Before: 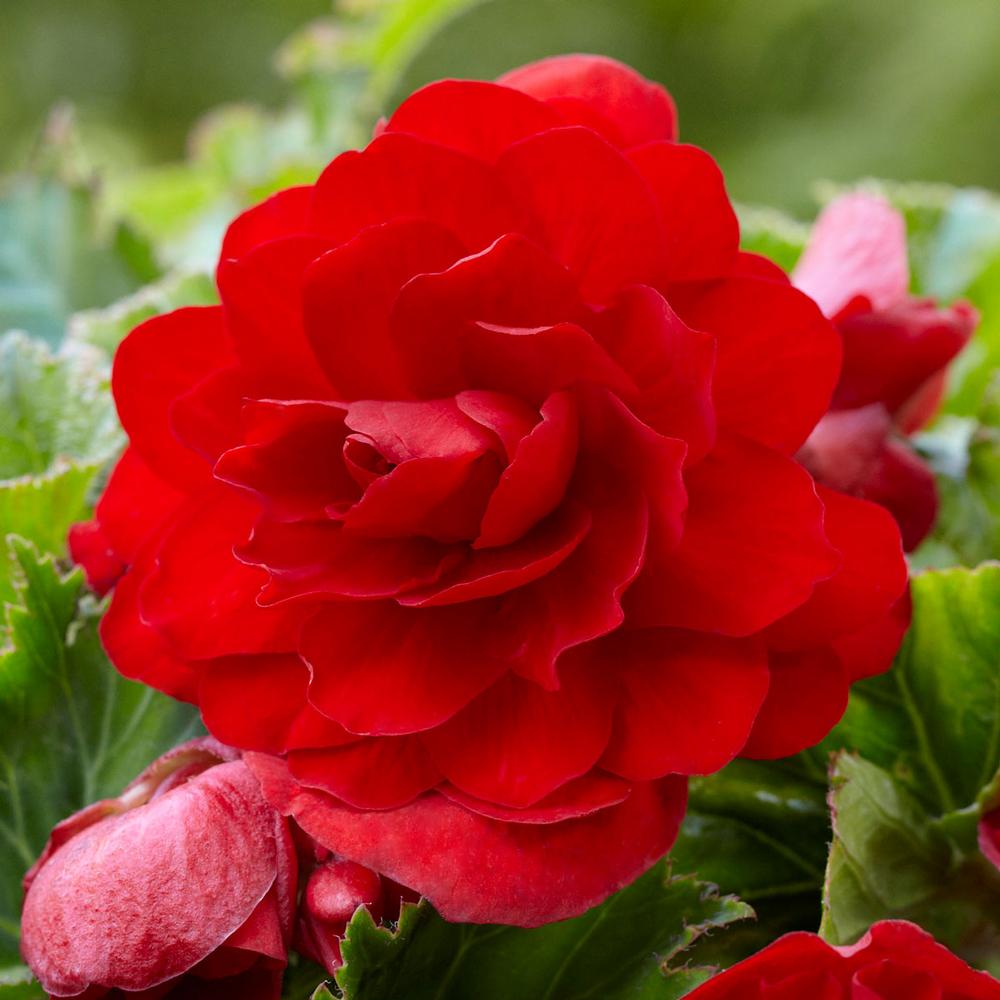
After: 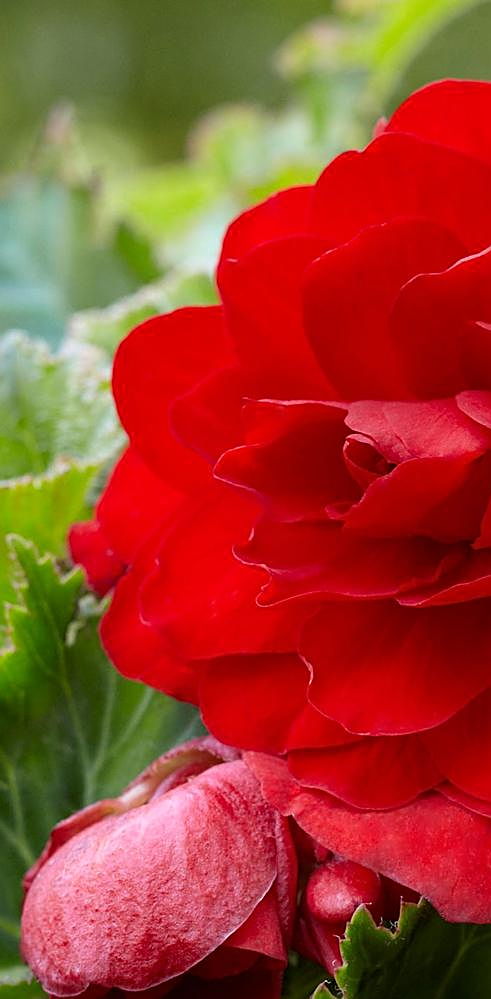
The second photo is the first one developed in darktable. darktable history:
sharpen: on, module defaults
exposure: compensate highlight preservation false
crop and rotate: left 0%, top 0%, right 50.845%
tone equalizer: on, module defaults
